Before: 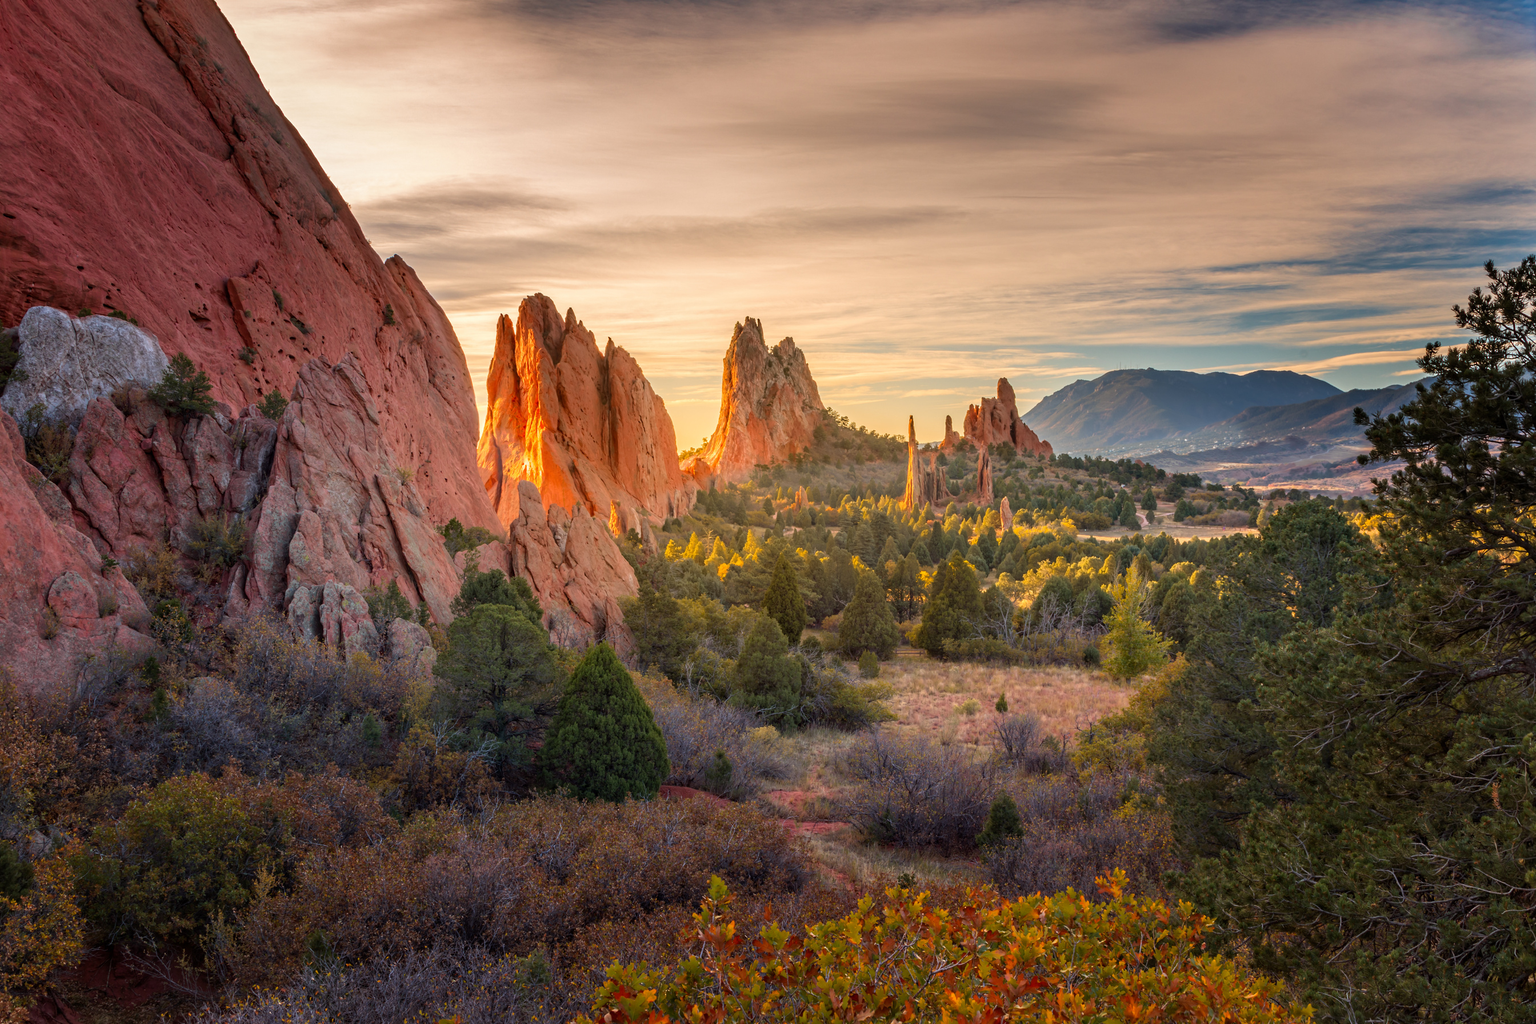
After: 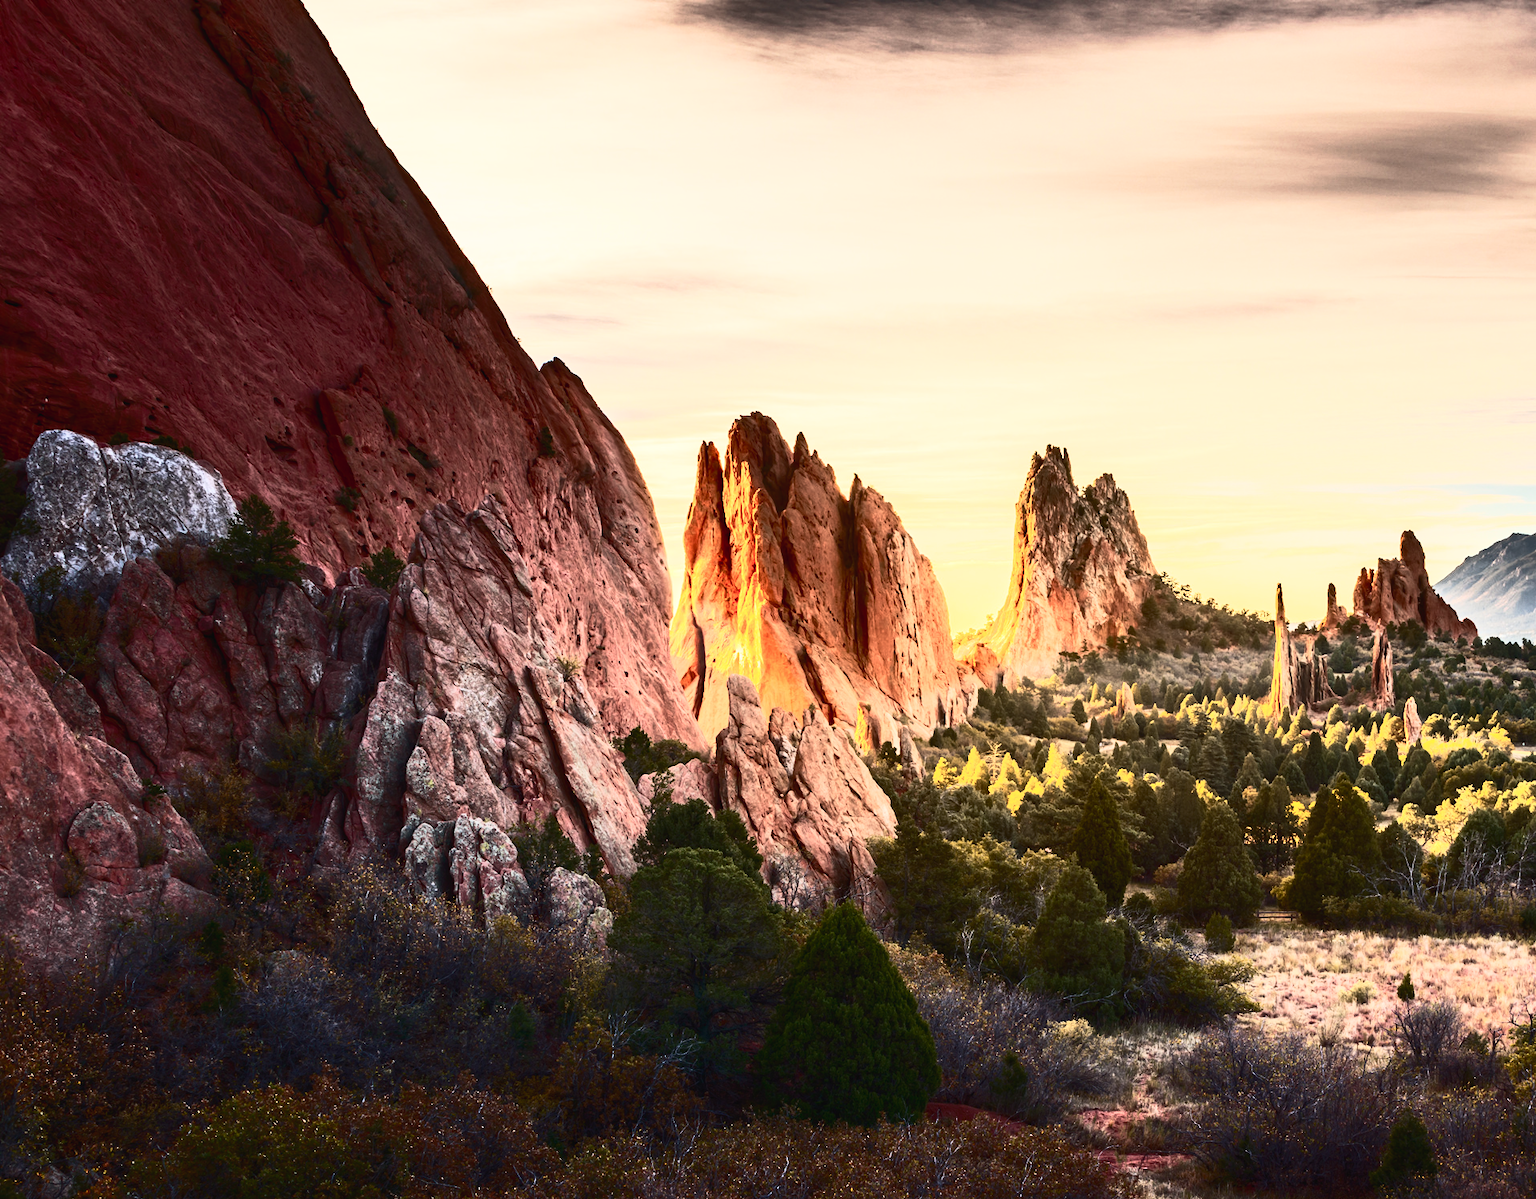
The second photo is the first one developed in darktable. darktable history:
crop: right 28.733%, bottom 16.475%
contrast brightness saturation: contrast 0.914, brightness 0.204
tone curve: curves: ch0 [(0, 0.024) (0.119, 0.146) (0.474, 0.464) (0.718, 0.721) (0.817, 0.839) (1, 0.998)]; ch1 [(0, 0) (0.377, 0.416) (0.439, 0.451) (0.477, 0.477) (0.501, 0.503) (0.538, 0.544) (0.58, 0.602) (0.664, 0.676) (0.783, 0.804) (1, 1)]; ch2 [(0, 0) (0.38, 0.405) (0.463, 0.456) (0.498, 0.497) (0.524, 0.535) (0.578, 0.576) (0.648, 0.665) (1, 1)], preserve colors none
